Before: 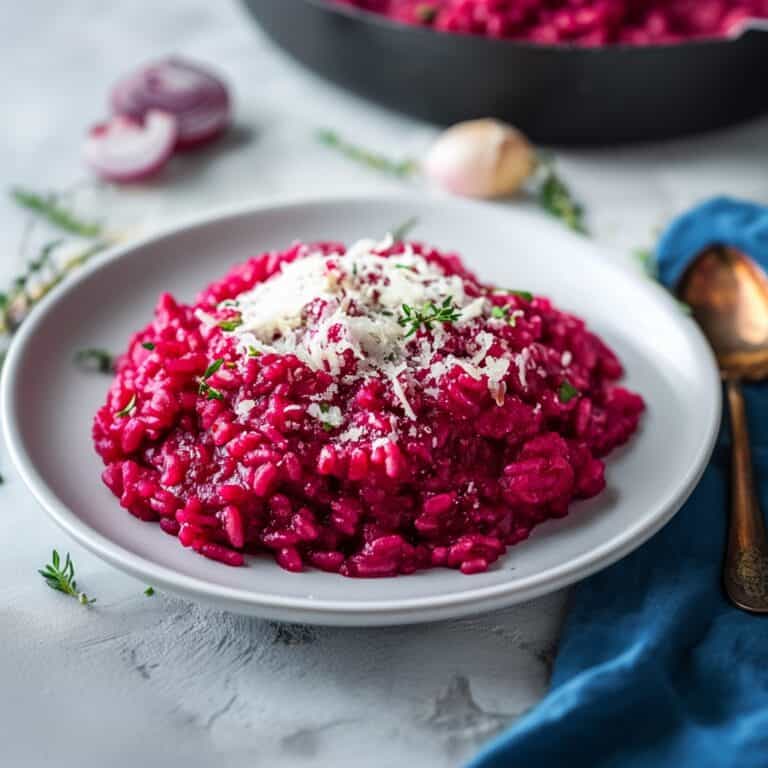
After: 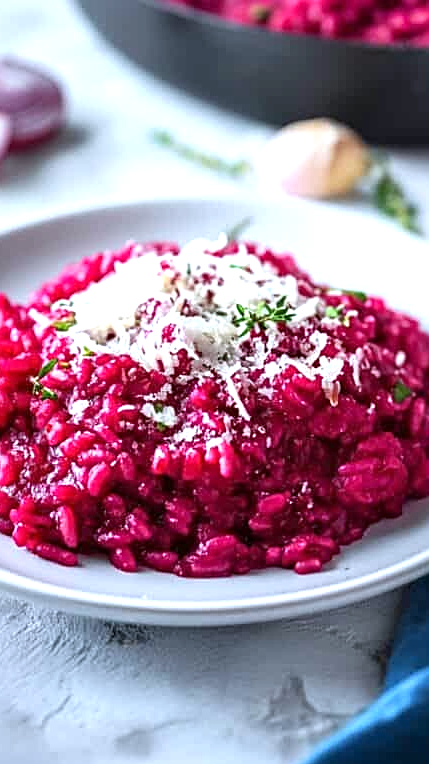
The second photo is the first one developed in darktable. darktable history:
exposure: exposure 0.636 EV, compensate highlight preservation false
crop: left 21.674%, right 22.086%
white balance: red 0.954, blue 1.079
sharpen: on, module defaults
